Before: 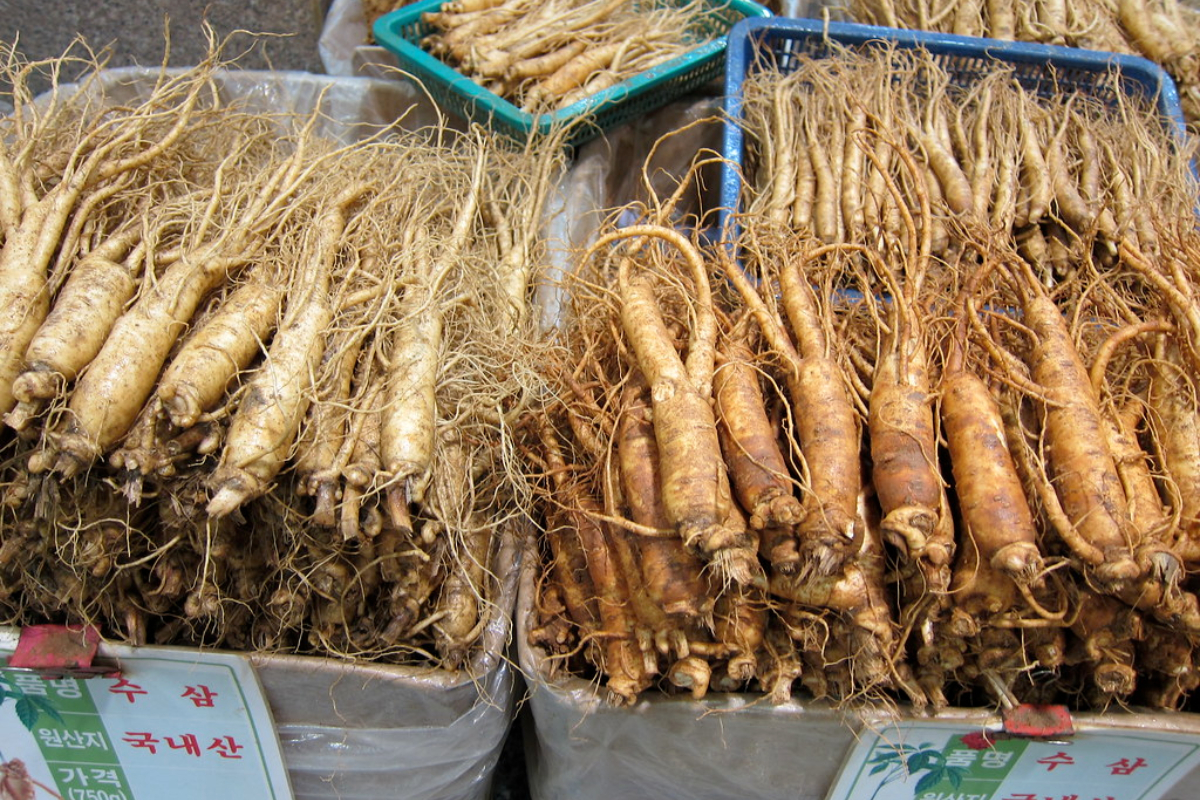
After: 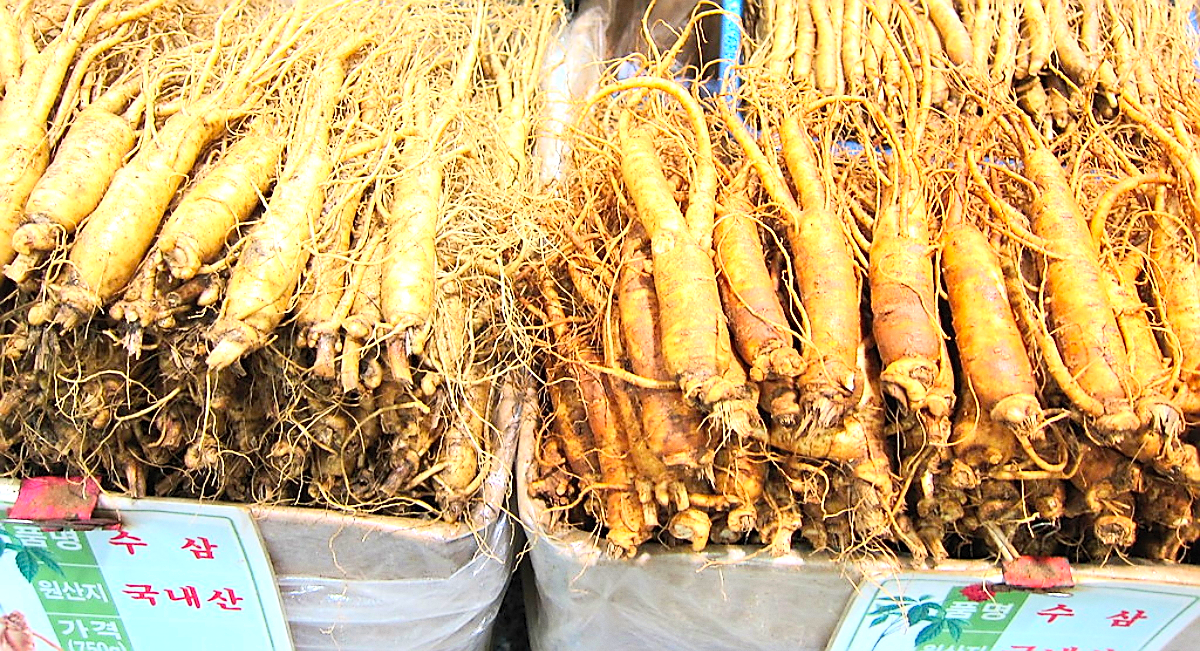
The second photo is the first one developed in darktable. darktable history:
exposure: black level correction 0, exposure 0.9 EV, compensate exposure bias true, compensate highlight preservation false
rotate and perspective: crop left 0, crop top 0
crop and rotate: top 18.507%
grain: coarseness 0.09 ISO, strength 10%
contrast brightness saturation: contrast 0.24, brightness 0.26, saturation 0.39
sharpen: radius 1.4, amount 1.25, threshold 0.7
